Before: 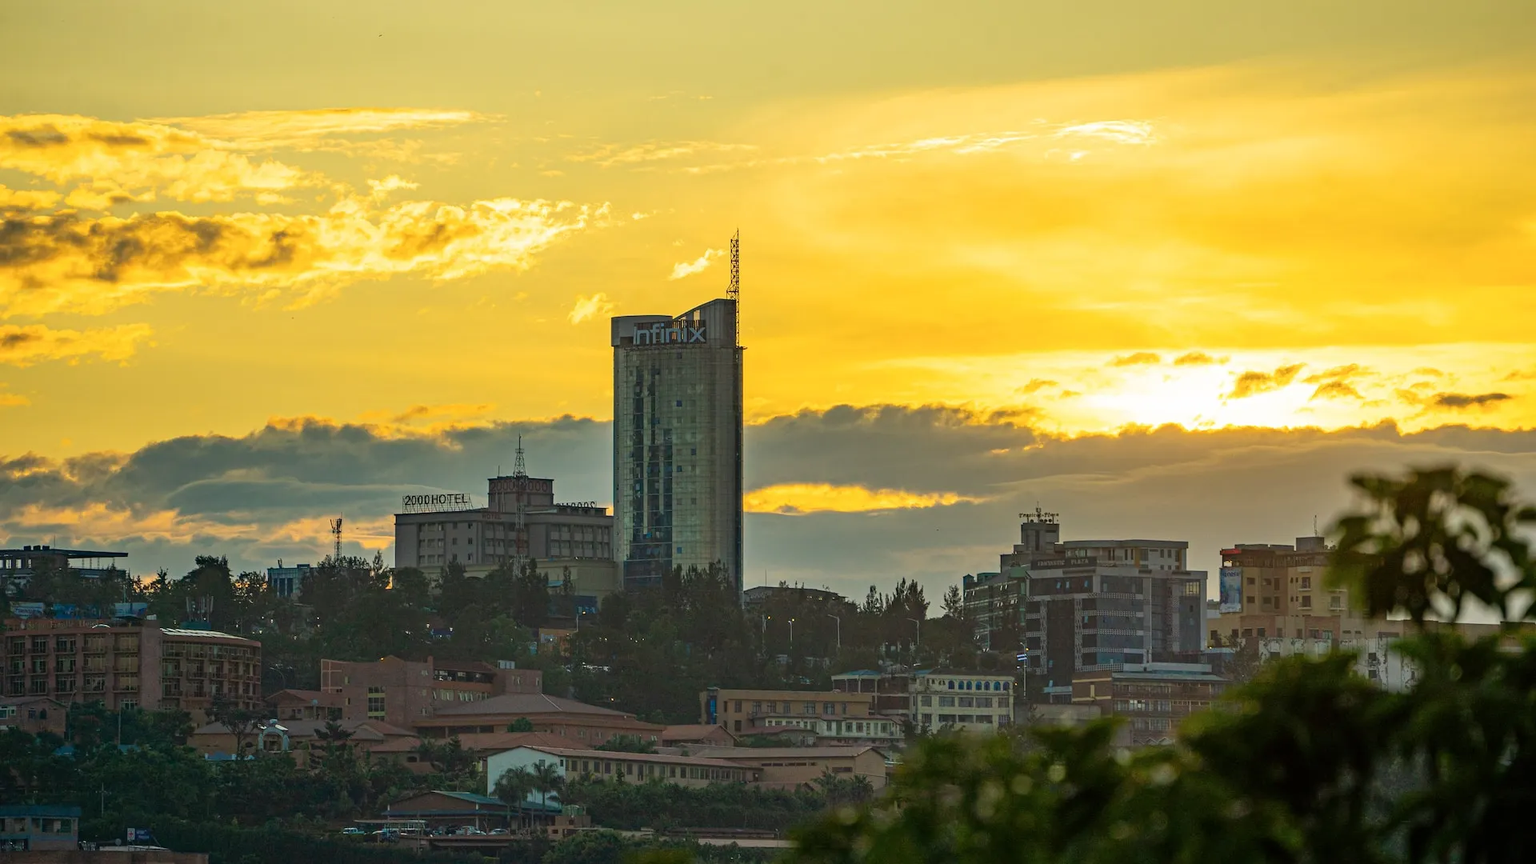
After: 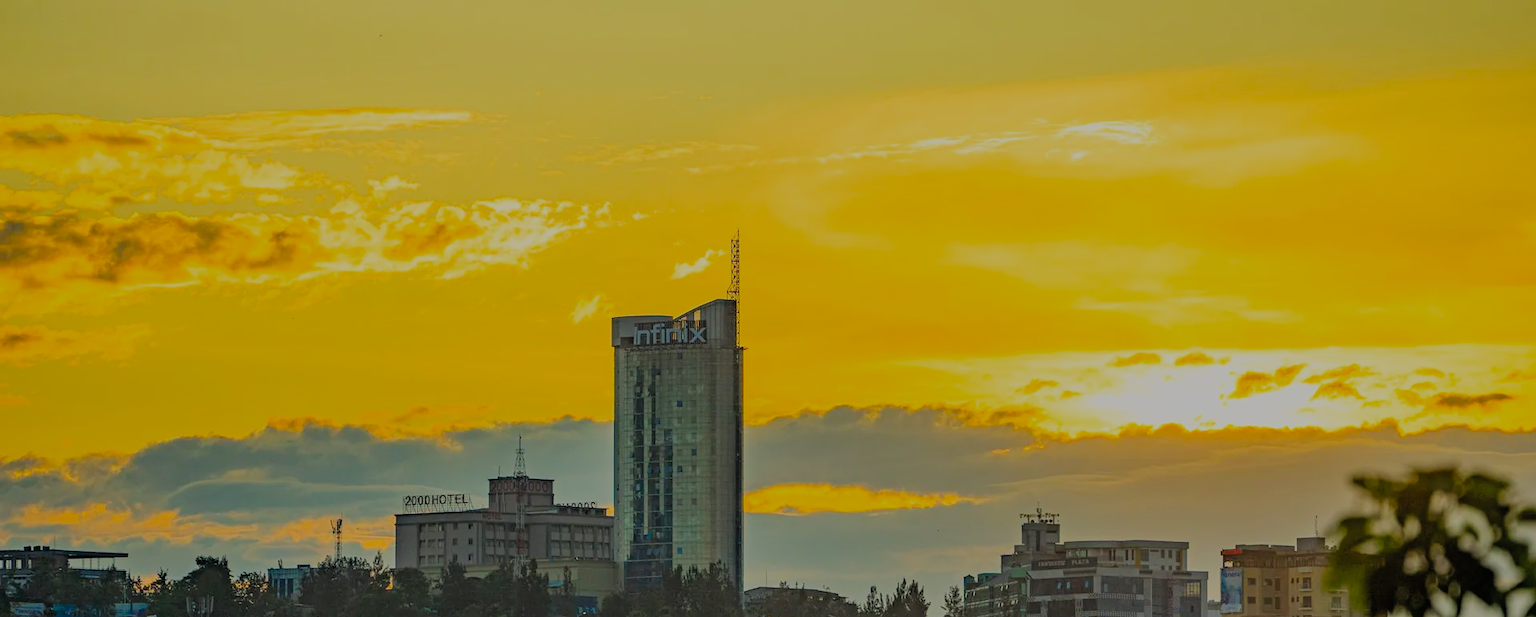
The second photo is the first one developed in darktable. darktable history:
exposure: exposure -0.157 EV, compensate highlight preservation false
crop: bottom 28.576%
filmic rgb: white relative exposure 8 EV, threshold 3 EV, hardness 2.44, latitude 10.07%, contrast 0.72, highlights saturation mix 10%, shadows ↔ highlights balance 1.38%, color science v4 (2020), enable highlight reconstruction true
